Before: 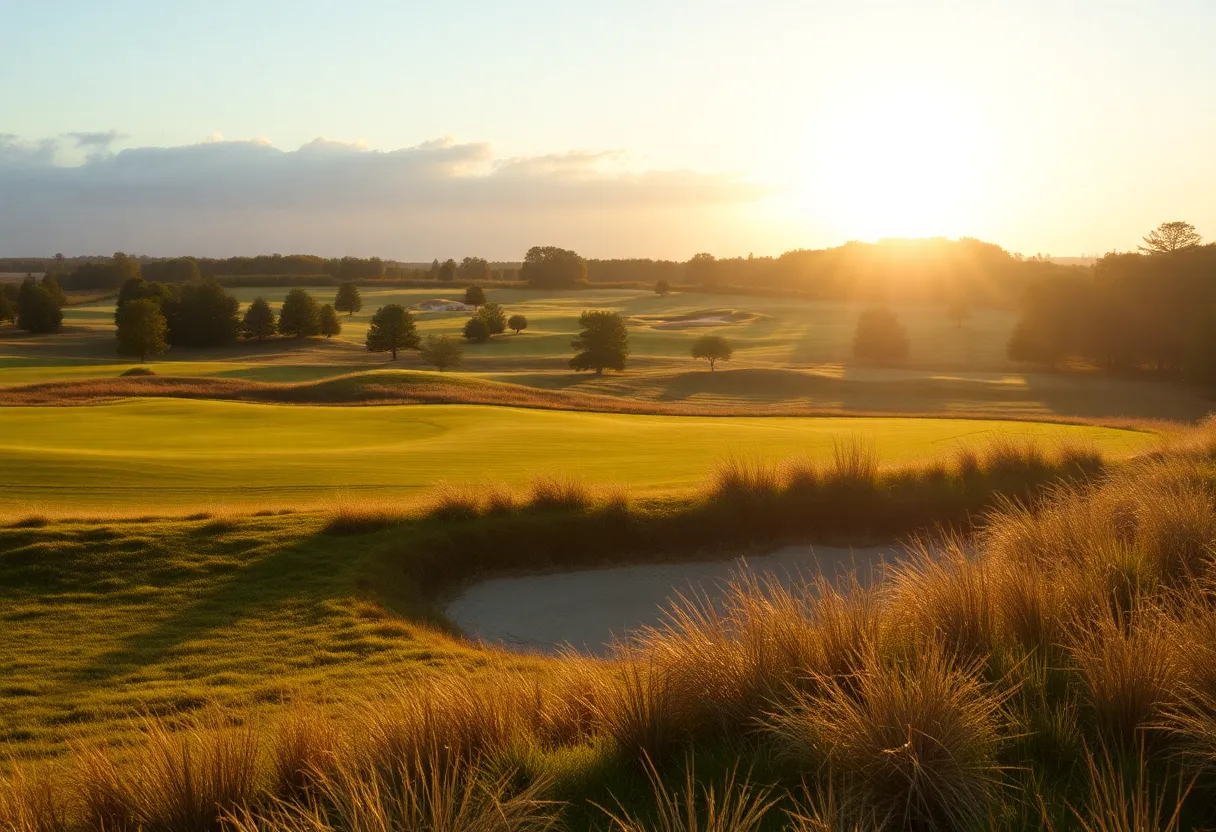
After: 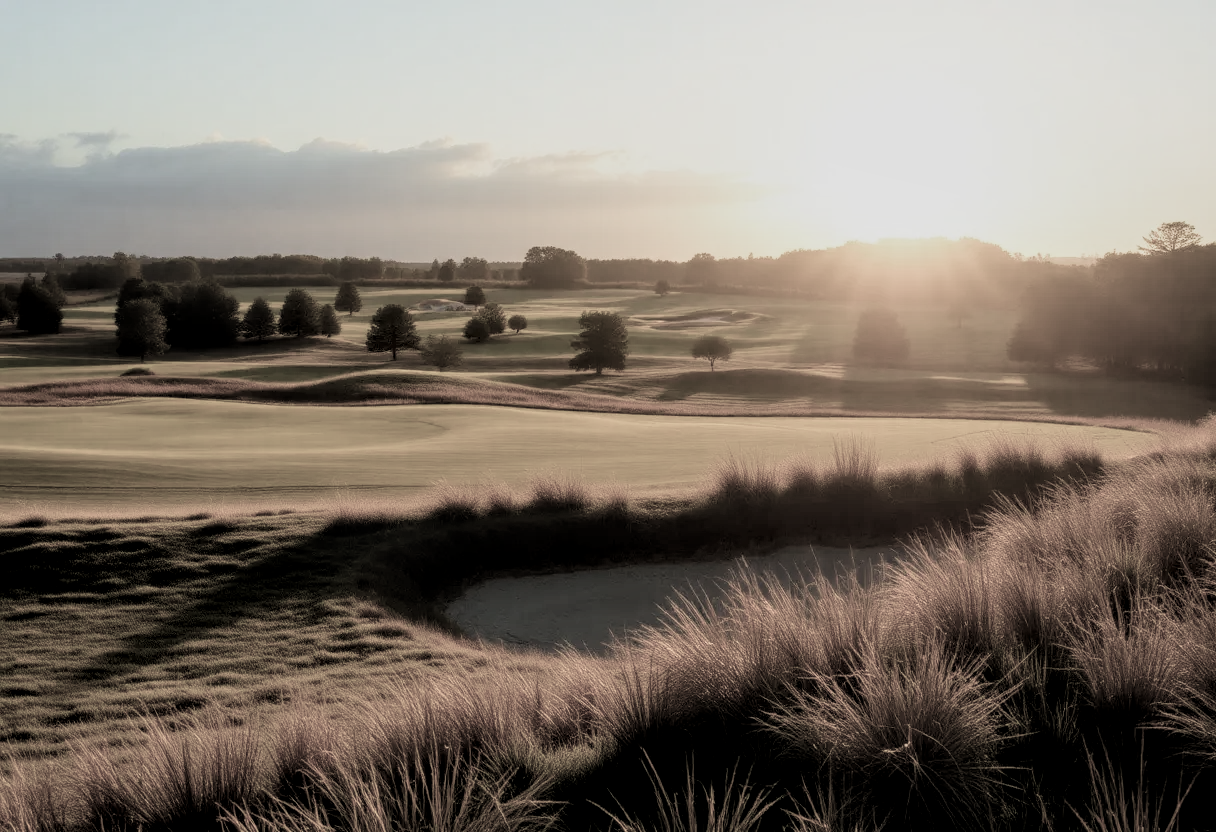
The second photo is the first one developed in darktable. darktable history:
filmic rgb: black relative exposure -5.02 EV, white relative exposure 3.97 EV, threshold 2.95 EV, hardness 2.89, contrast 1.185, highlights saturation mix -28.71%, color science v4 (2020), enable highlight reconstruction true
local contrast: on, module defaults
color balance rgb: perceptual saturation grading › global saturation 29.784%, global vibrance 9.893%
